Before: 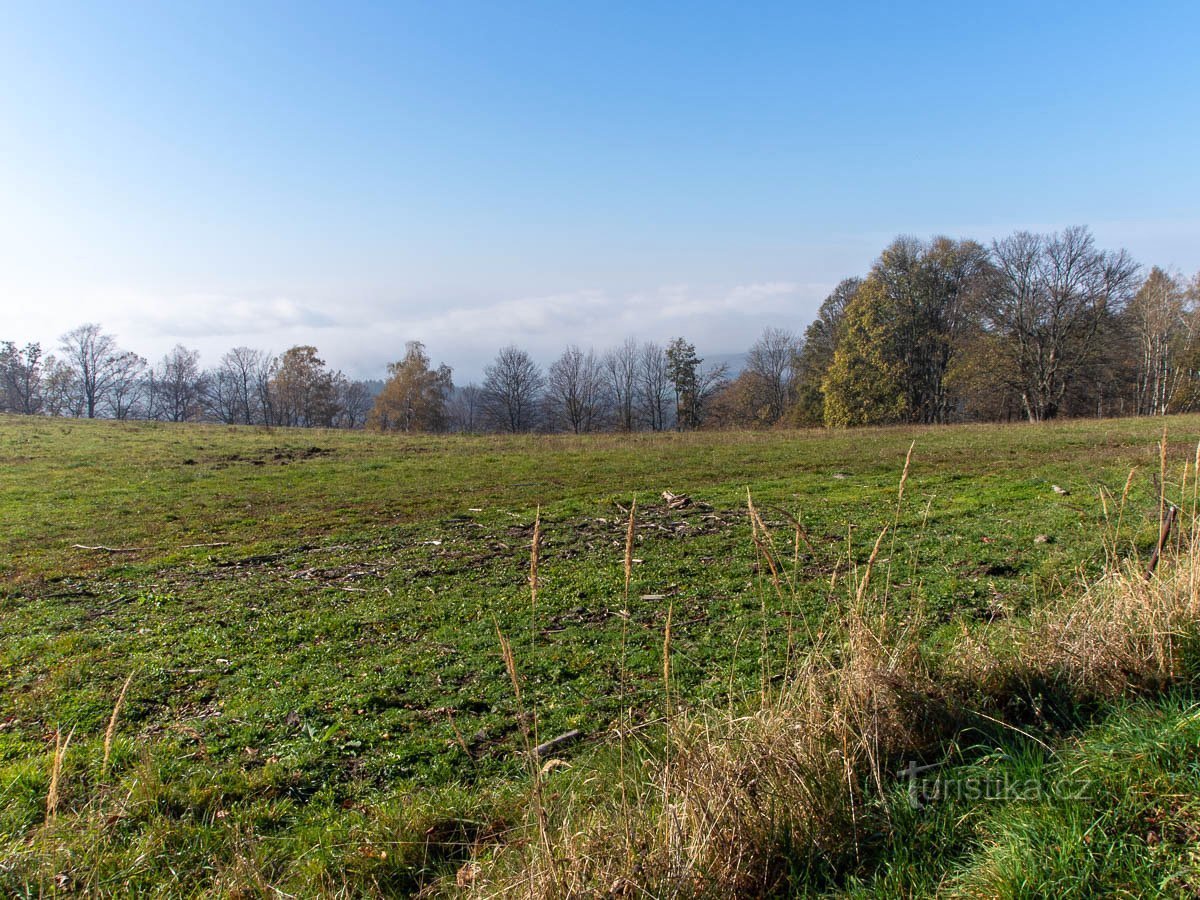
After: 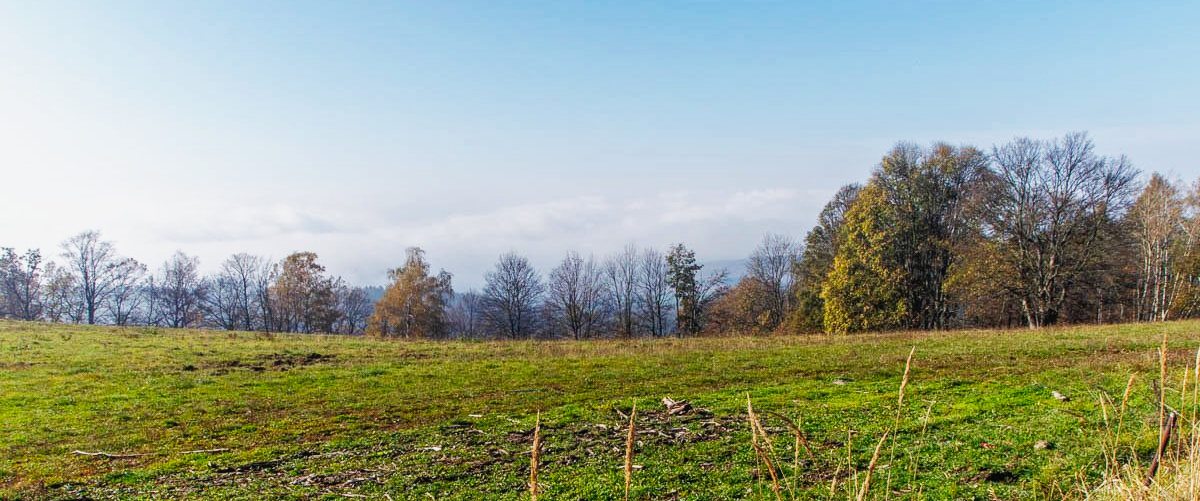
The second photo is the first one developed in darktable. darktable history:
crop and rotate: top 10.491%, bottom 33.739%
base curve: curves: ch0 [(0, 0) (0.007, 0.004) (0.027, 0.03) (0.046, 0.07) (0.207, 0.54) (0.442, 0.872) (0.673, 0.972) (1, 1)], preserve colors none
color correction: highlights b* -0.037
local contrast: detail 110%
exposure: black level correction 0, exposure -0.721 EV, compensate exposure bias true, compensate highlight preservation false
shadows and highlights: on, module defaults
